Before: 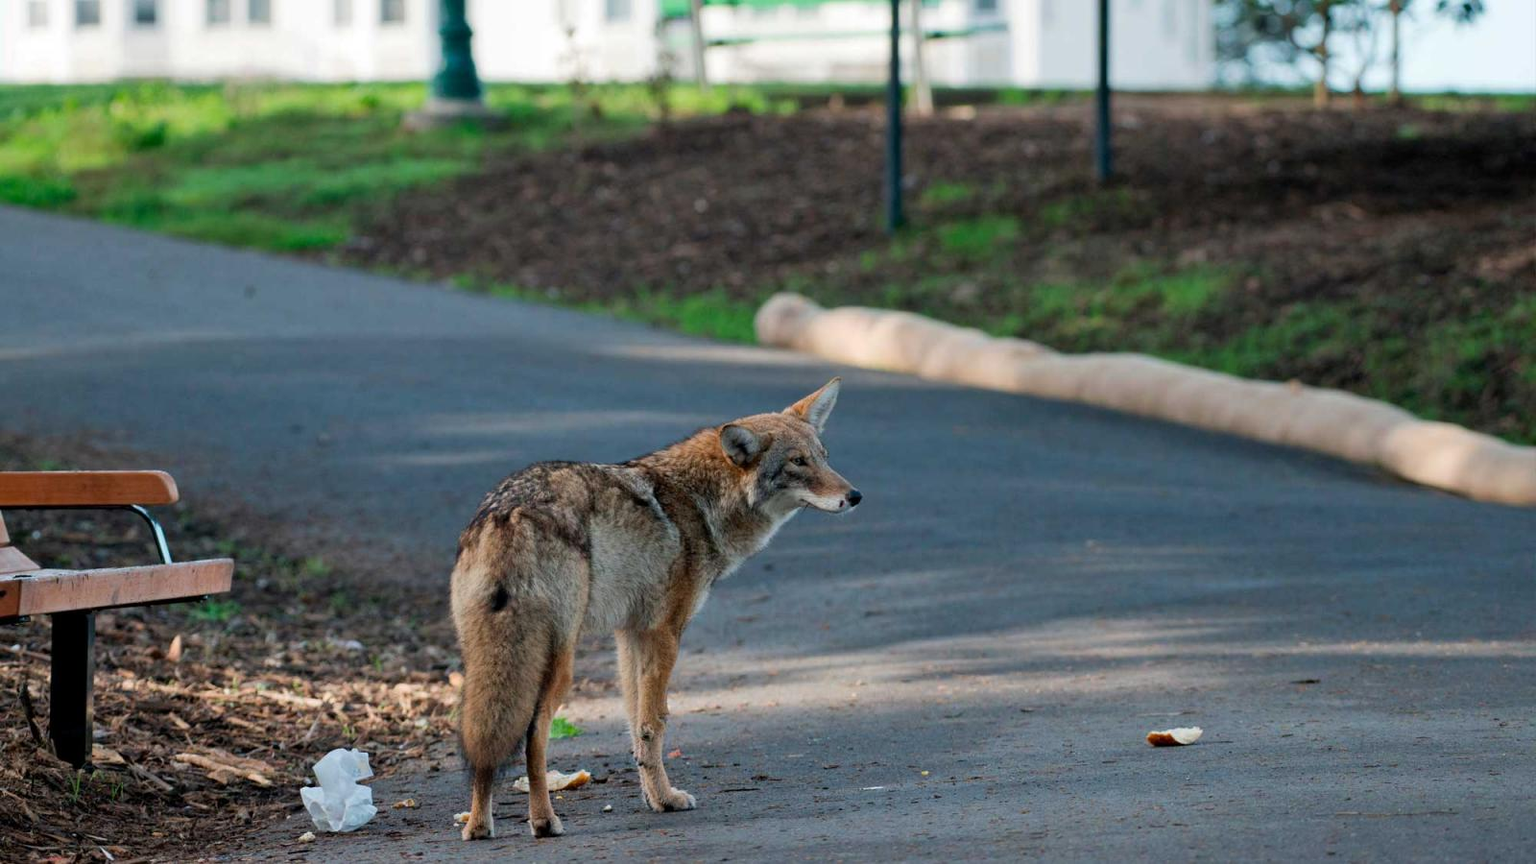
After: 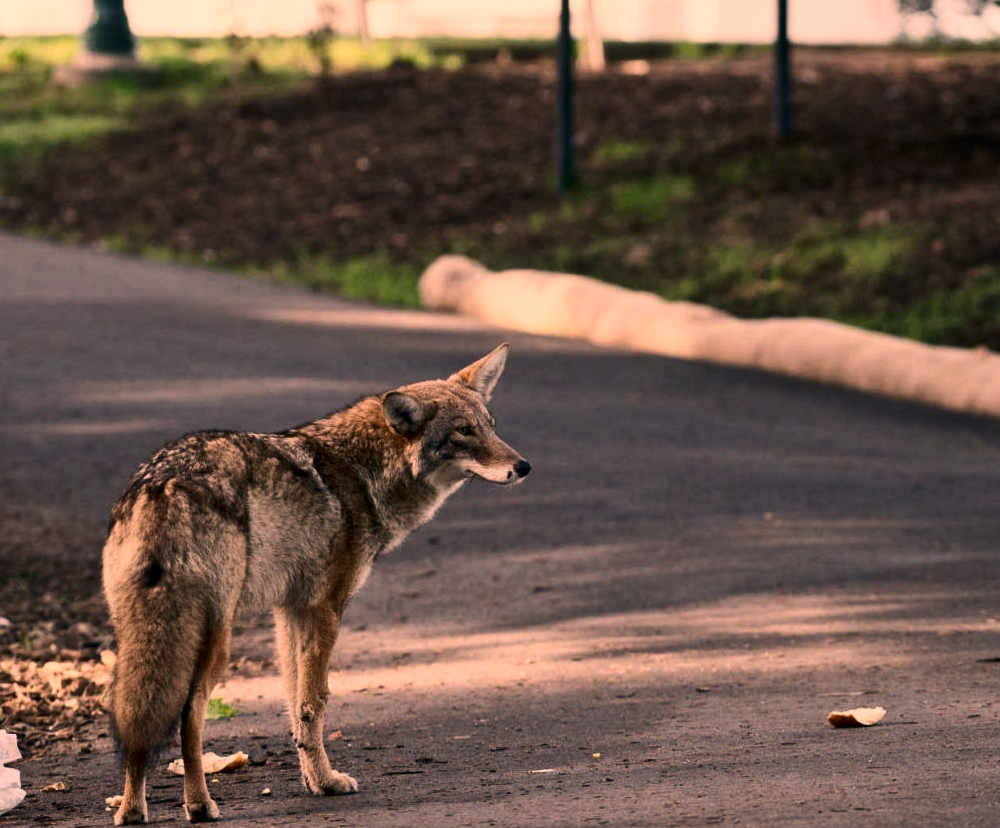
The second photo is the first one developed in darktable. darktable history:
color correction: highlights a* 39.73, highlights b* 39.69, saturation 0.693
crop and rotate: left 23.046%, top 5.622%, right 14.417%, bottom 2.332%
contrast brightness saturation: contrast 0.299
